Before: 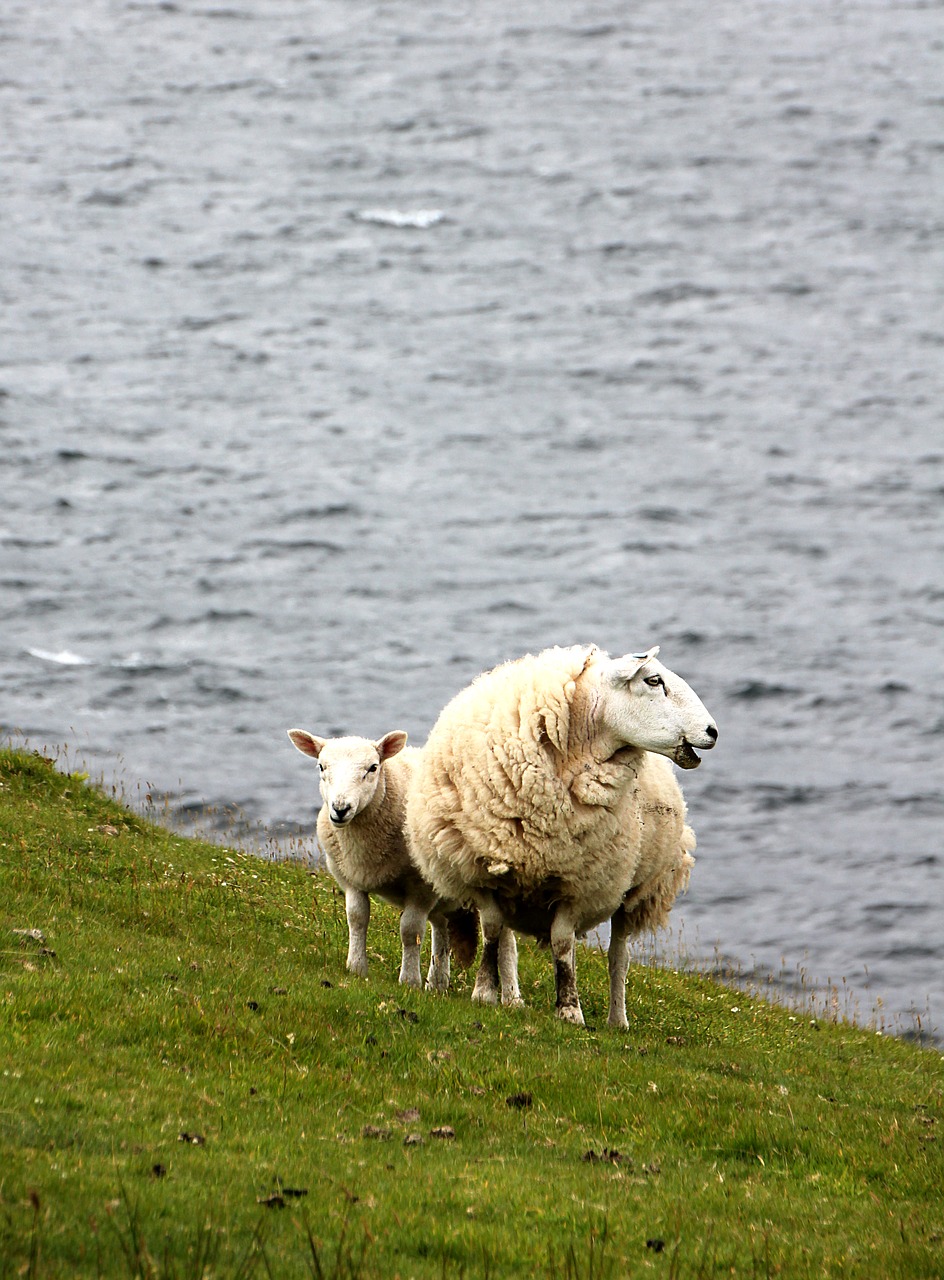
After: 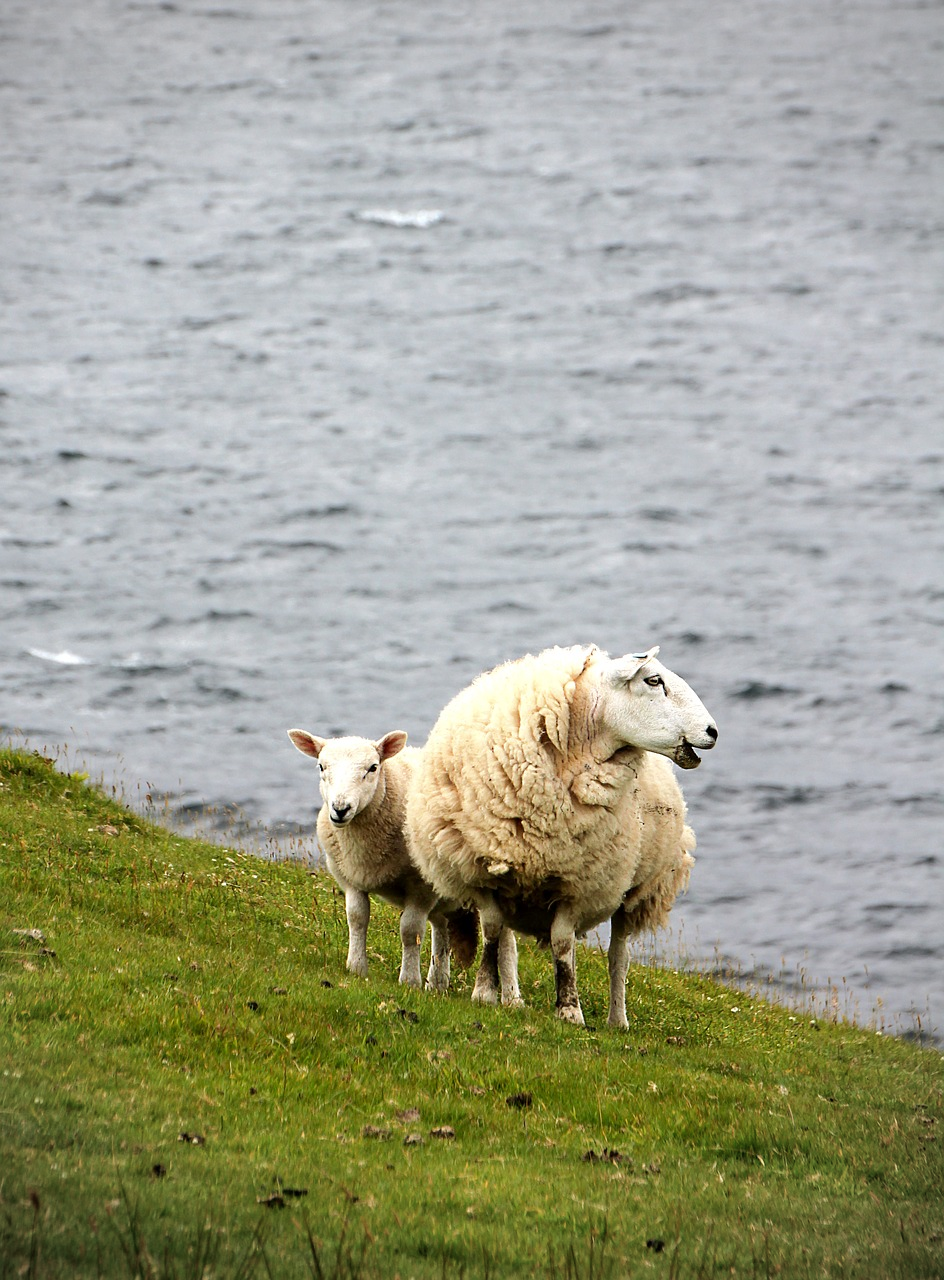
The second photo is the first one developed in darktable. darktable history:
vignetting: fall-off radius 60.92%
base curve: curves: ch0 [(0, 0) (0.262, 0.32) (0.722, 0.705) (1, 1)]
